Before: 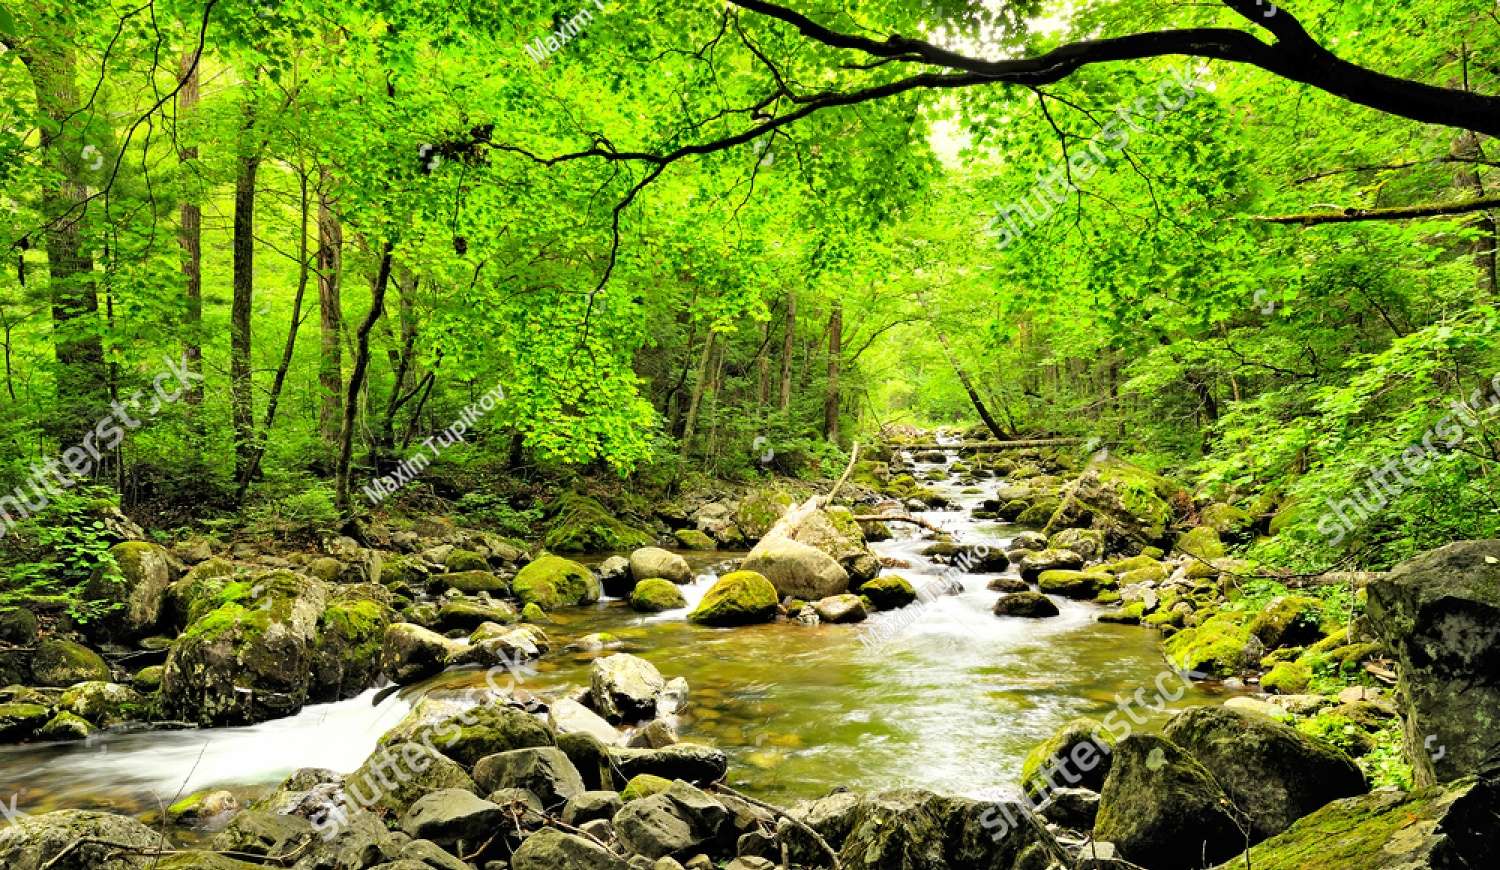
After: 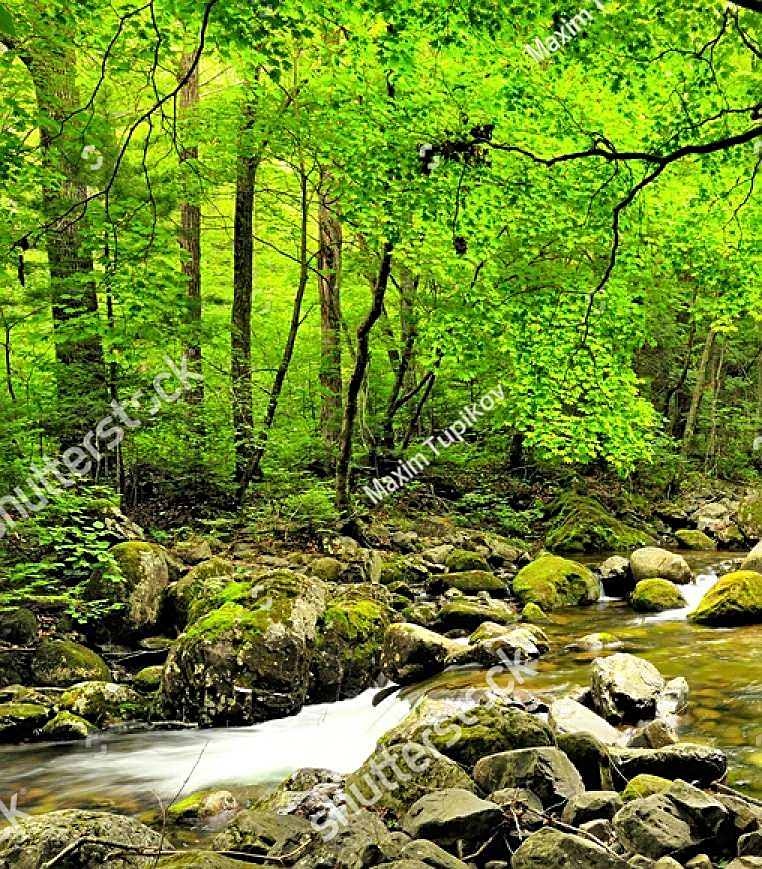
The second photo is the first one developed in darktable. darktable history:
crop and rotate: left 0.042%, top 0%, right 49.101%
sharpen: on, module defaults
